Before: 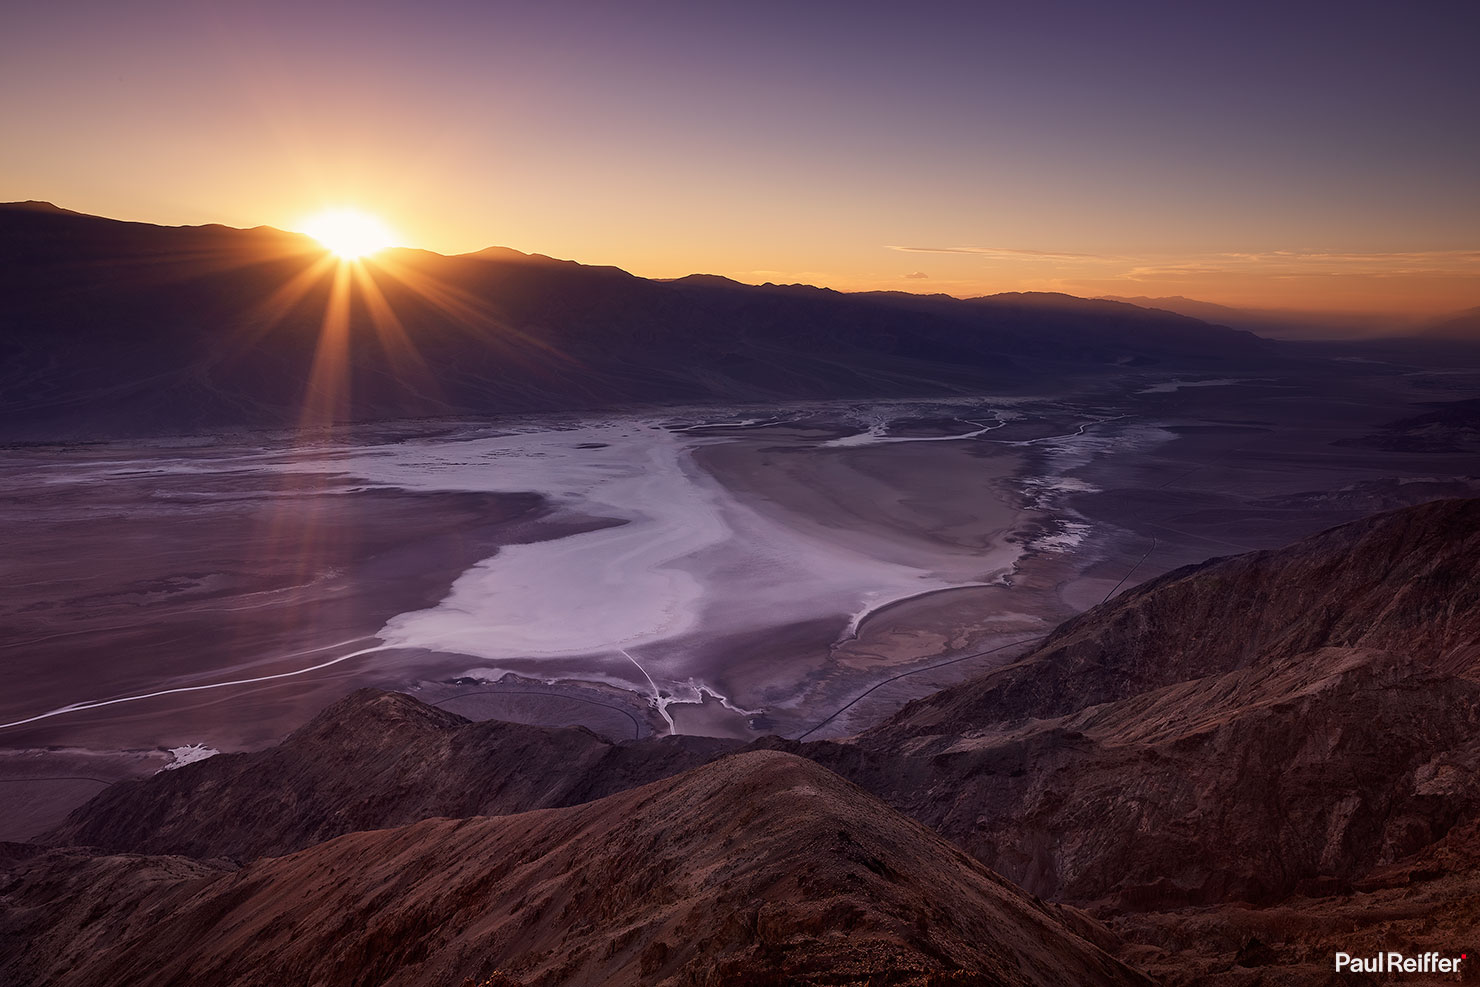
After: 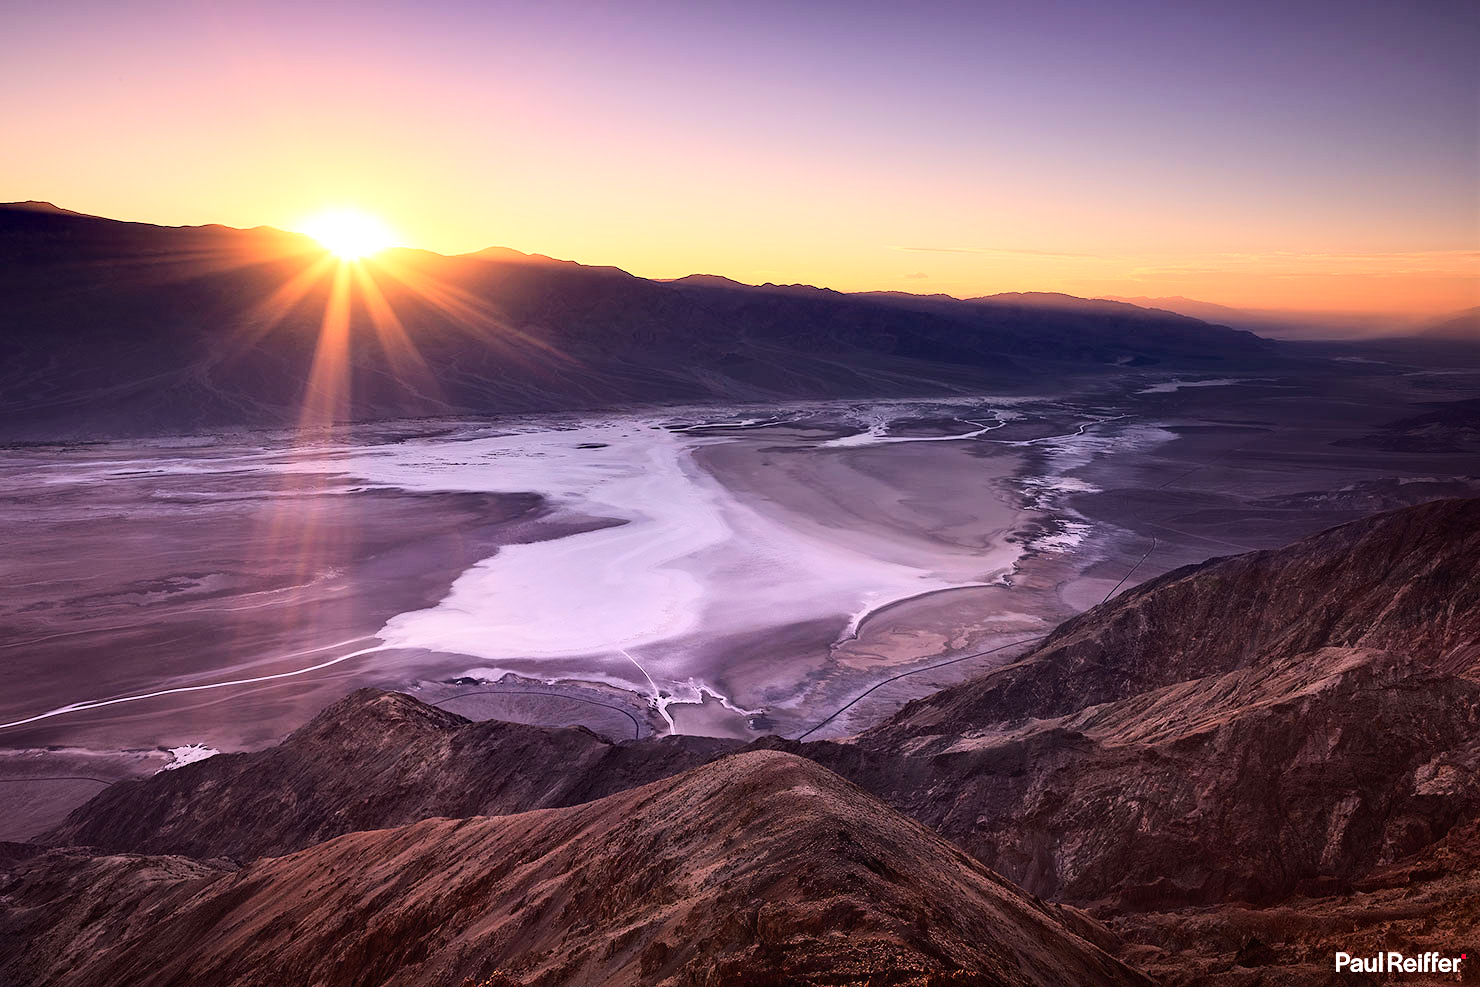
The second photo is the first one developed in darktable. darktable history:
base curve: curves: ch0 [(0, 0) (0.028, 0.03) (0.121, 0.232) (0.46, 0.748) (0.859, 0.968) (1, 1)], fusion 1
